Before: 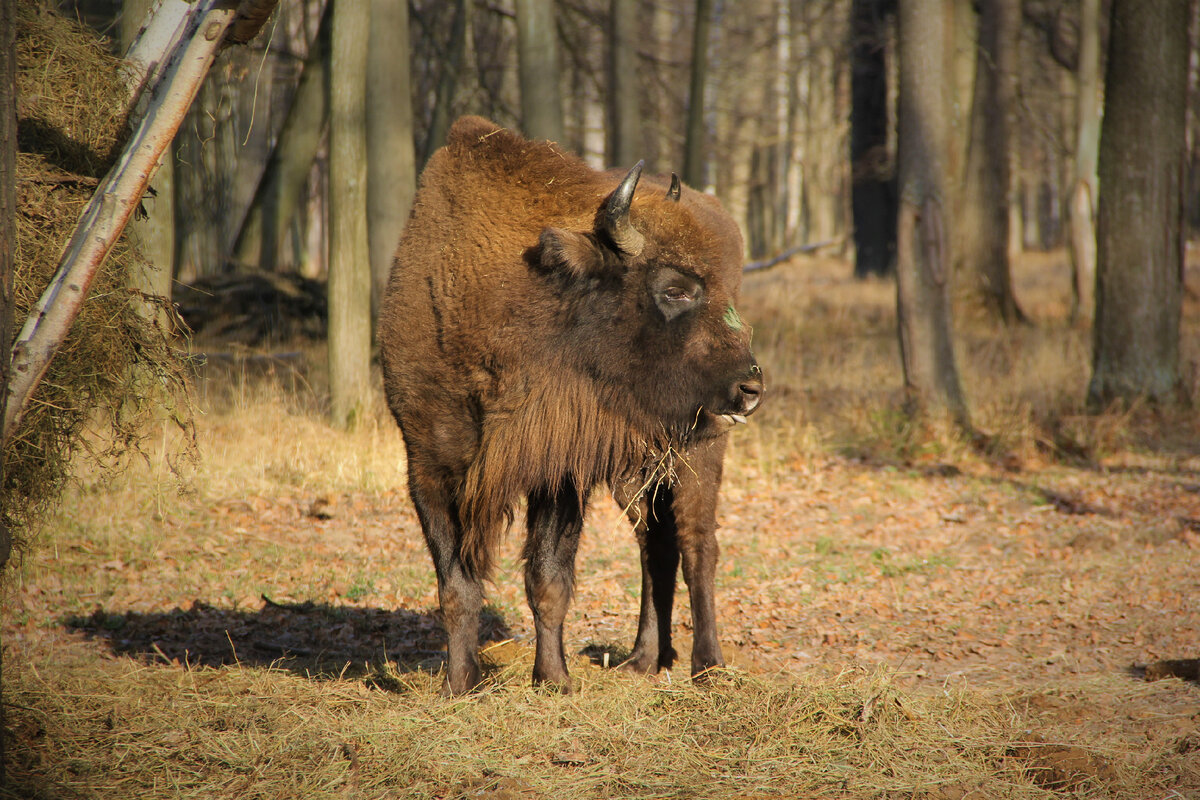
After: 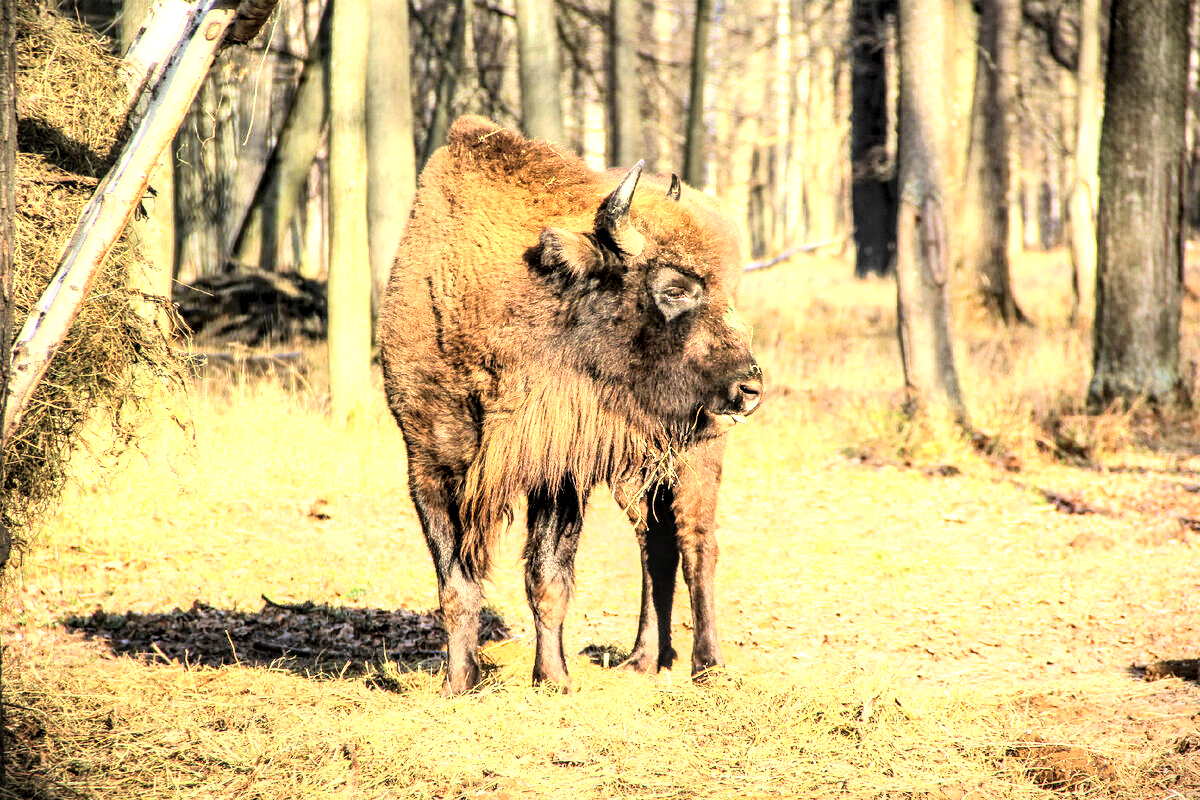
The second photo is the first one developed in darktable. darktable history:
base curve: curves: ch0 [(0, 0) (0.007, 0.004) (0.027, 0.03) (0.046, 0.07) (0.207, 0.54) (0.442, 0.872) (0.673, 0.972) (1, 1)]
tone equalizer: -8 EV -0.448 EV, -7 EV -0.387 EV, -6 EV -0.334 EV, -5 EV -0.248 EV, -3 EV 0.23 EV, -2 EV 0.322 EV, -1 EV 0.387 EV, +0 EV 0.426 EV
local contrast: detail 161%
exposure: black level correction -0.001, exposure 0.543 EV, compensate highlight preservation false
